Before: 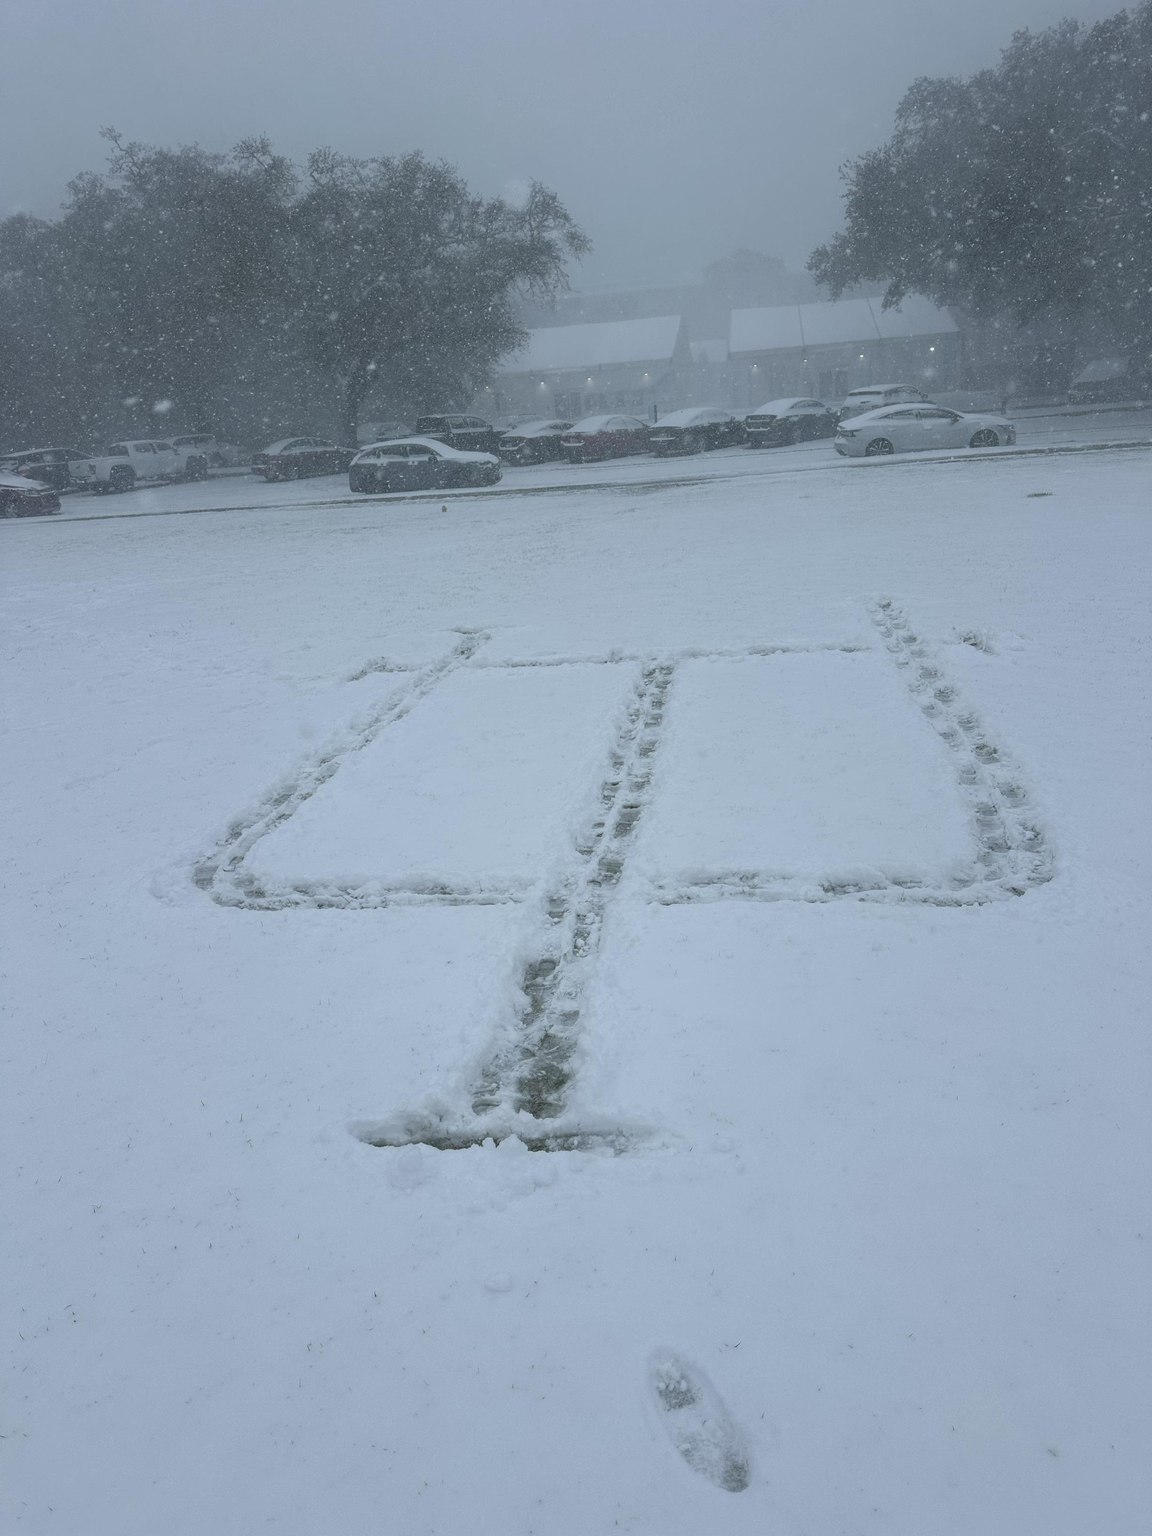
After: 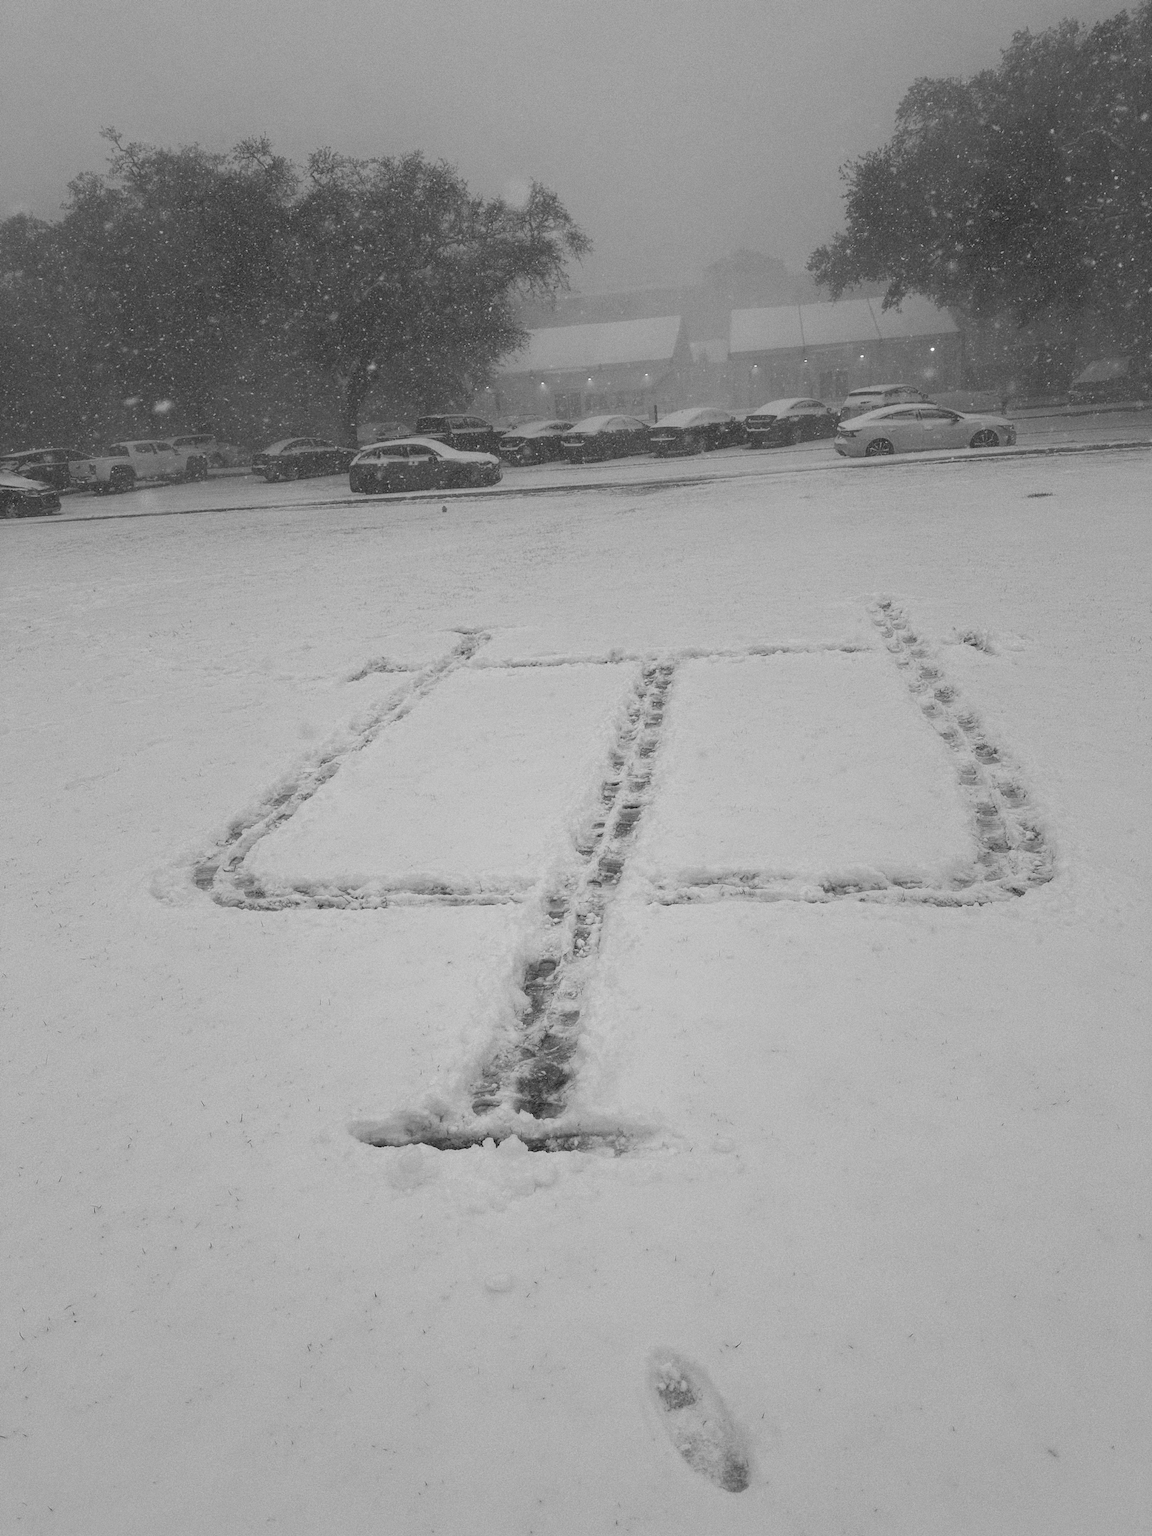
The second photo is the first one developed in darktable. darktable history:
monochrome: on, module defaults
color balance rgb: shadows lift › luminance -10%, power › luminance -9%, linear chroma grading › global chroma 10%, global vibrance 10%, contrast 15%, saturation formula JzAzBz (2021)
grain: coarseness 0.09 ISO
white balance: red 0.984, blue 1.059
